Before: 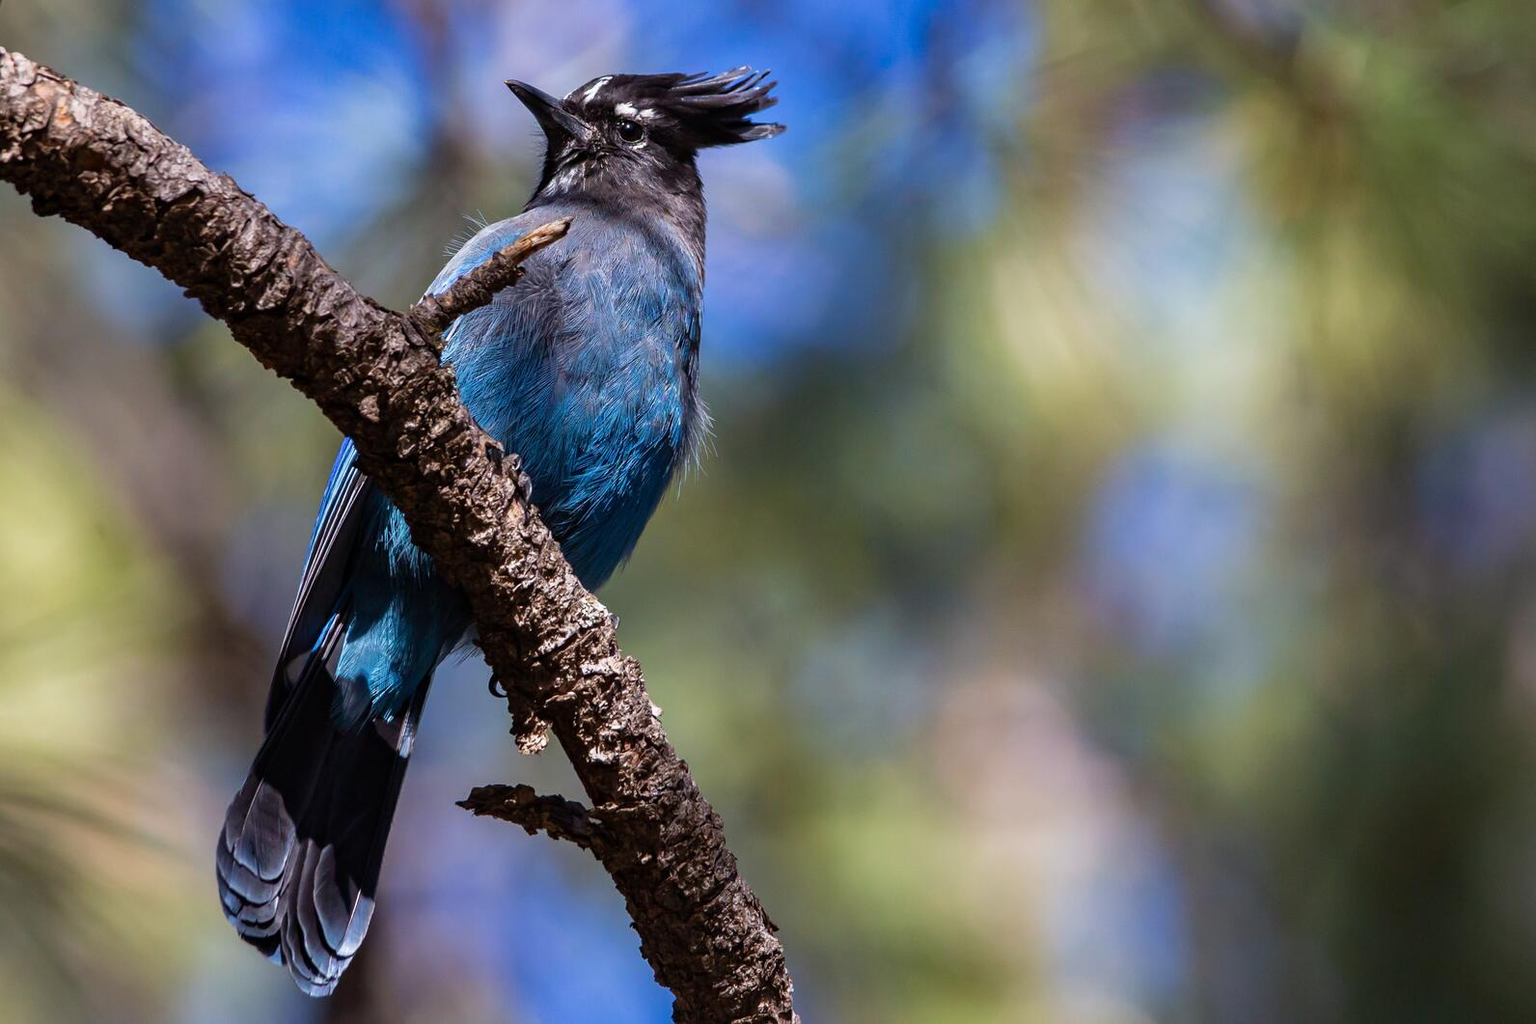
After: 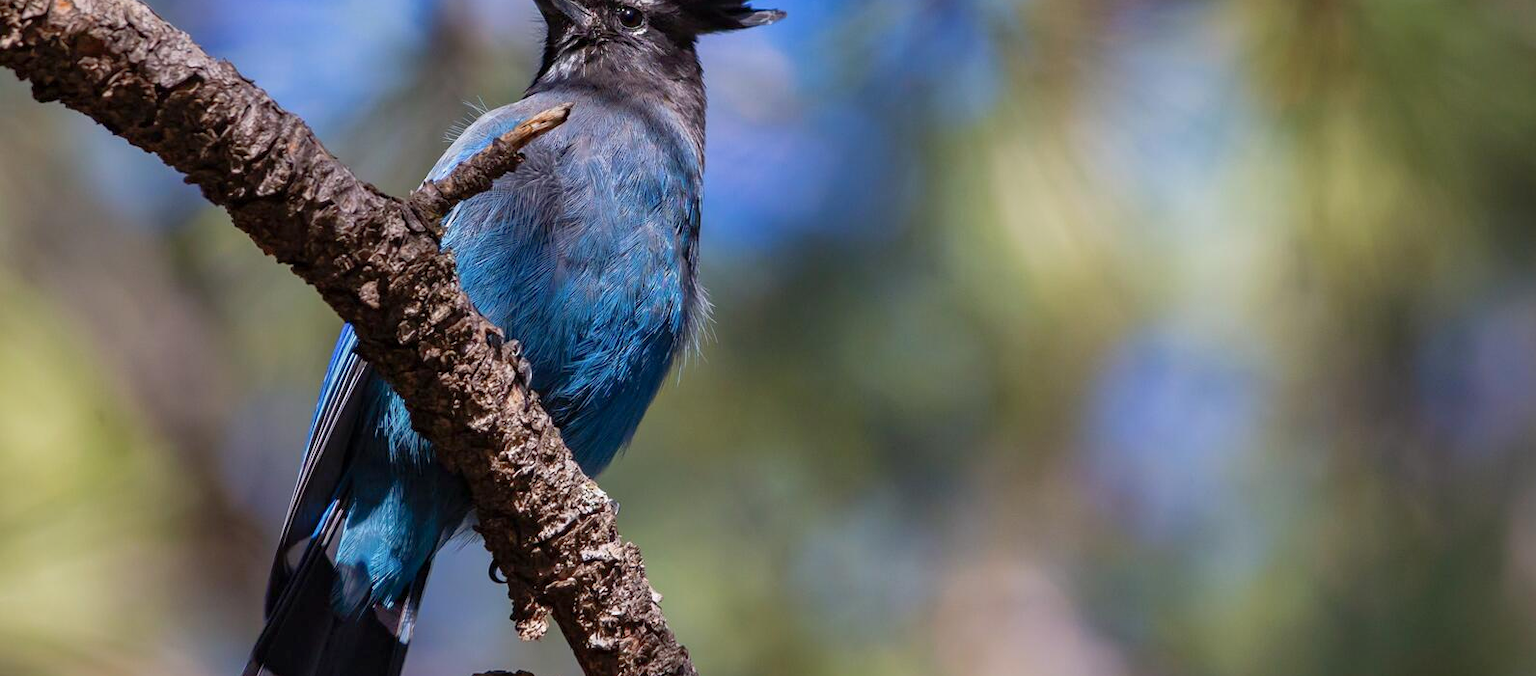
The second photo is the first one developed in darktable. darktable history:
crop: top 11.151%, bottom 22.704%
tone equalizer: luminance estimator HSV value / RGB max
shadows and highlights: on, module defaults
